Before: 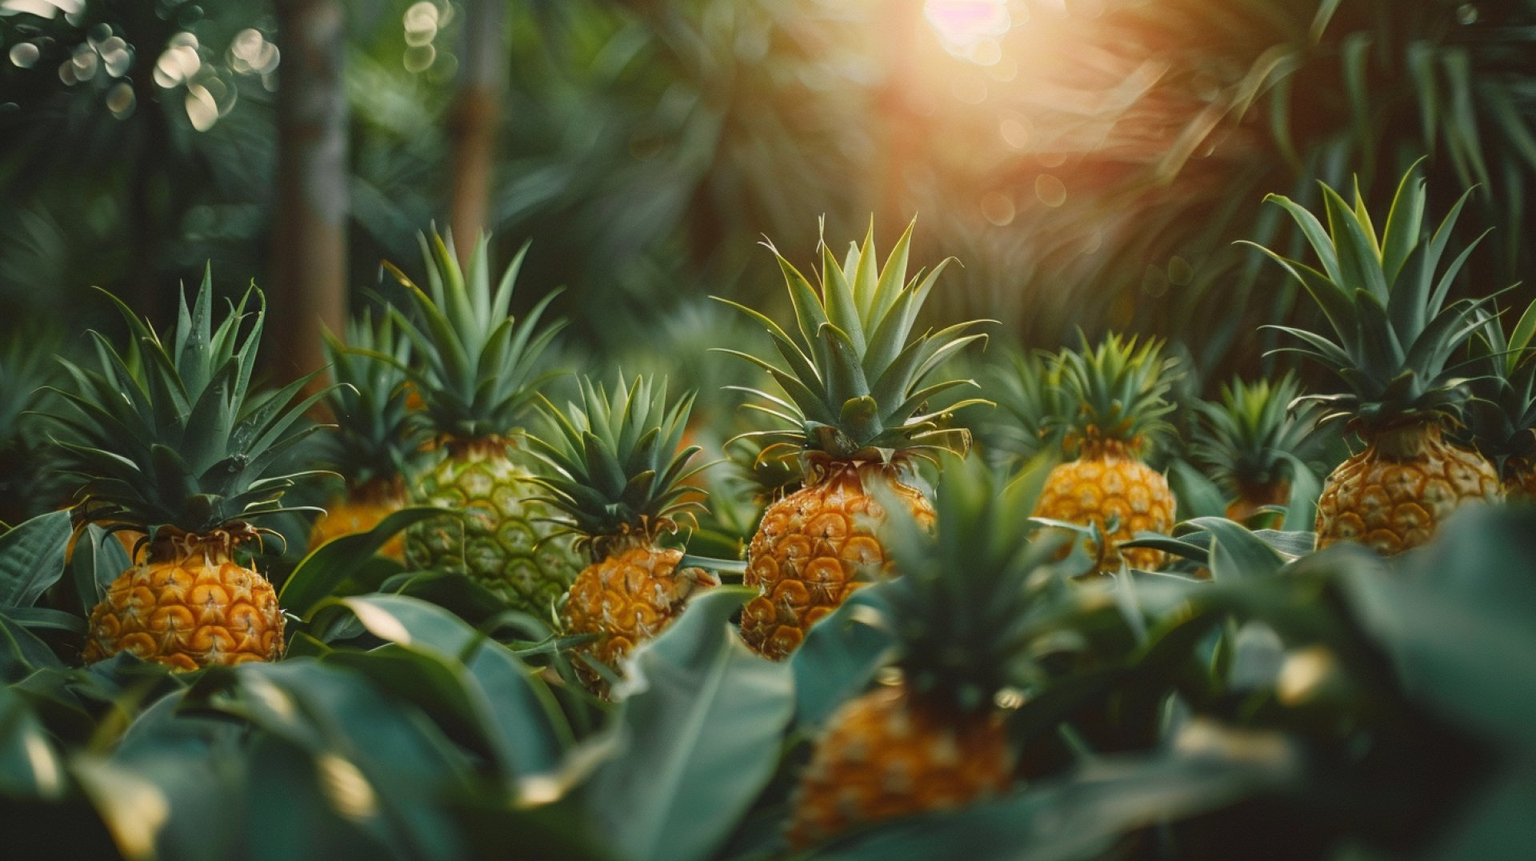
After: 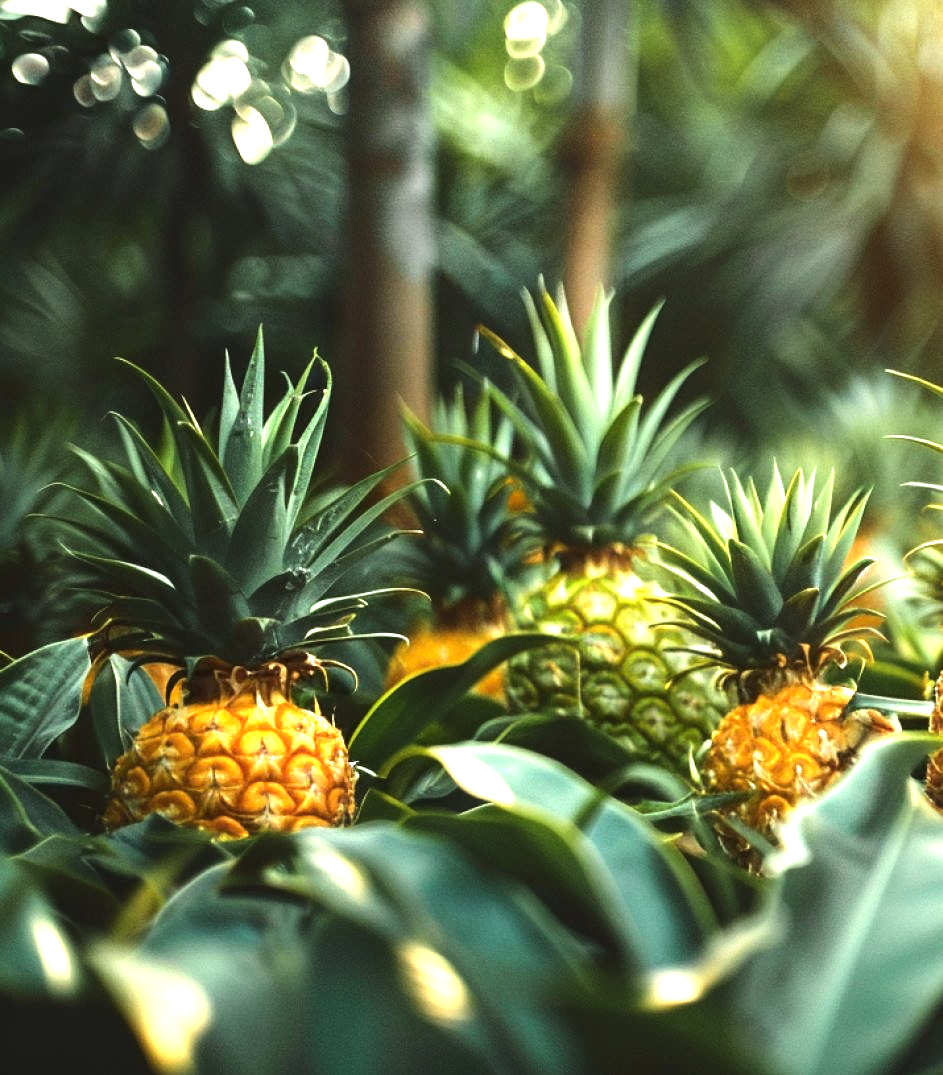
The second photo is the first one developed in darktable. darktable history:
exposure: black level correction 0, exposure 0.9 EV, compensate highlight preservation false
crop and rotate: left 0%, top 0%, right 50.845%
tone equalizer: -8 EV -1.08 EV, -7 EV -1.01 EV, -6 EV -0.867 EV, -5 EV -0.578 EV, -3 EV 0.578 EV, -2 EV 0.867 EV, -1 EV 1.01 EV, +0 EV 1.08 EV, edges refinement/feathering 500, mask exposure compensation -1.57 EV, preserve details no
